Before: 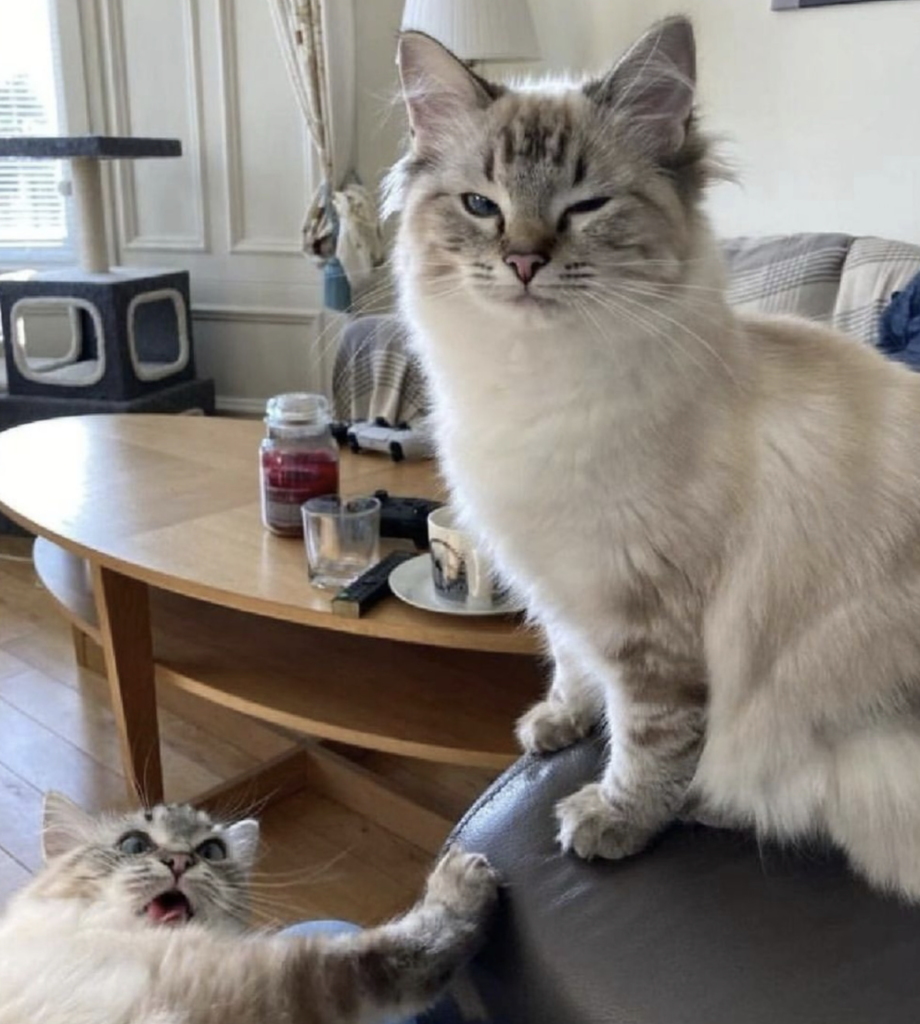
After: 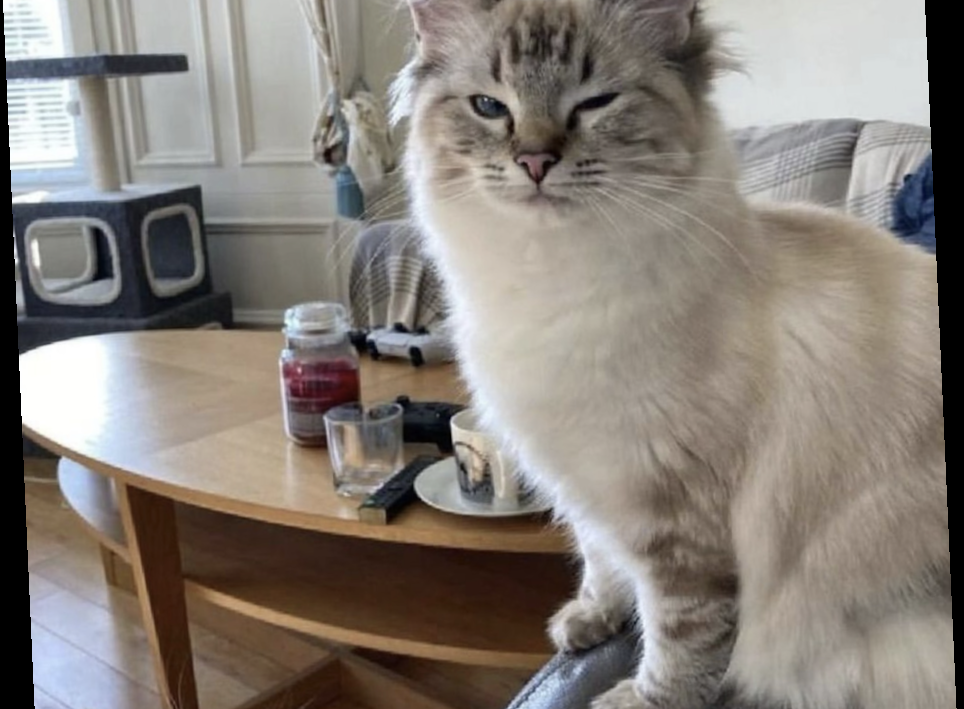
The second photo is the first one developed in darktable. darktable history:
crop: top 11.166%, bottom 22.168%
rotate and perspective: rotation -2.56°, automatic cropping off
